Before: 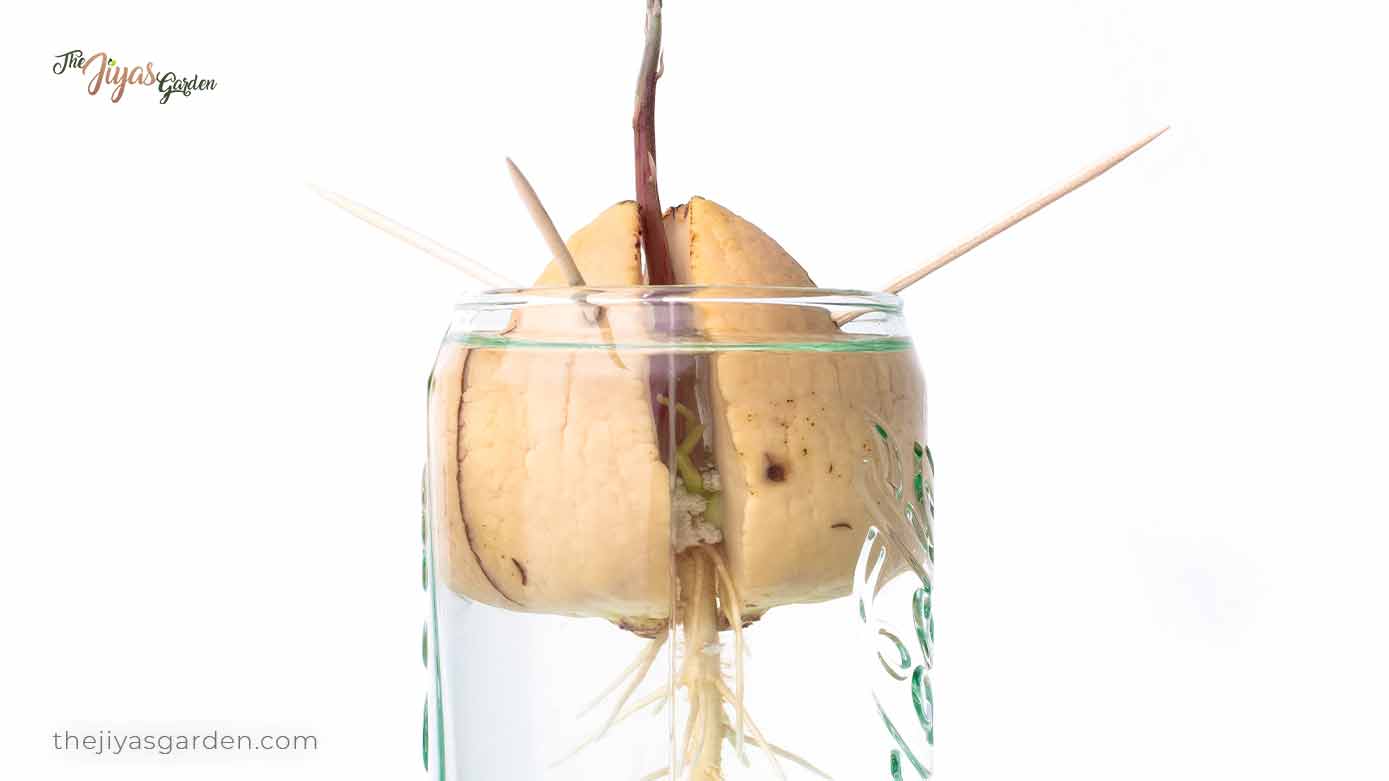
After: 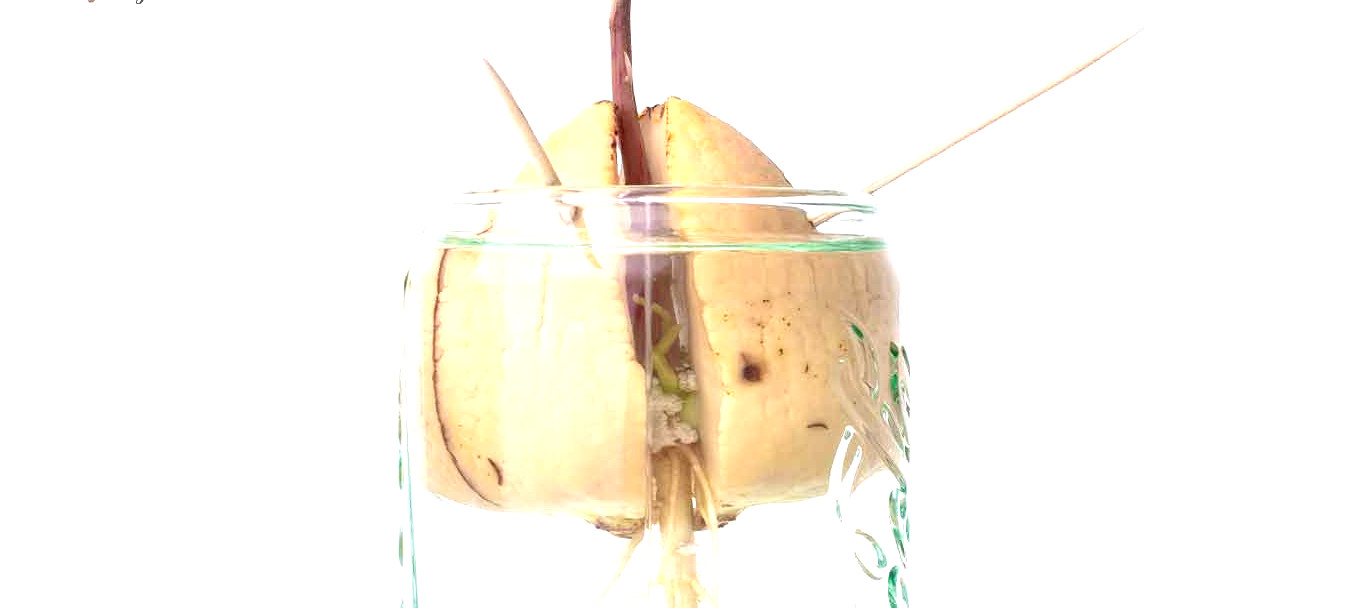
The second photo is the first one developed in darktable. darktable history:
exposure: black level correction 0.001, exposure 0.675 EV, compensate highlight preservation false
crop and rotate: left 1.814%, top 12.818%, right 0.25%, bottom 9.225%
